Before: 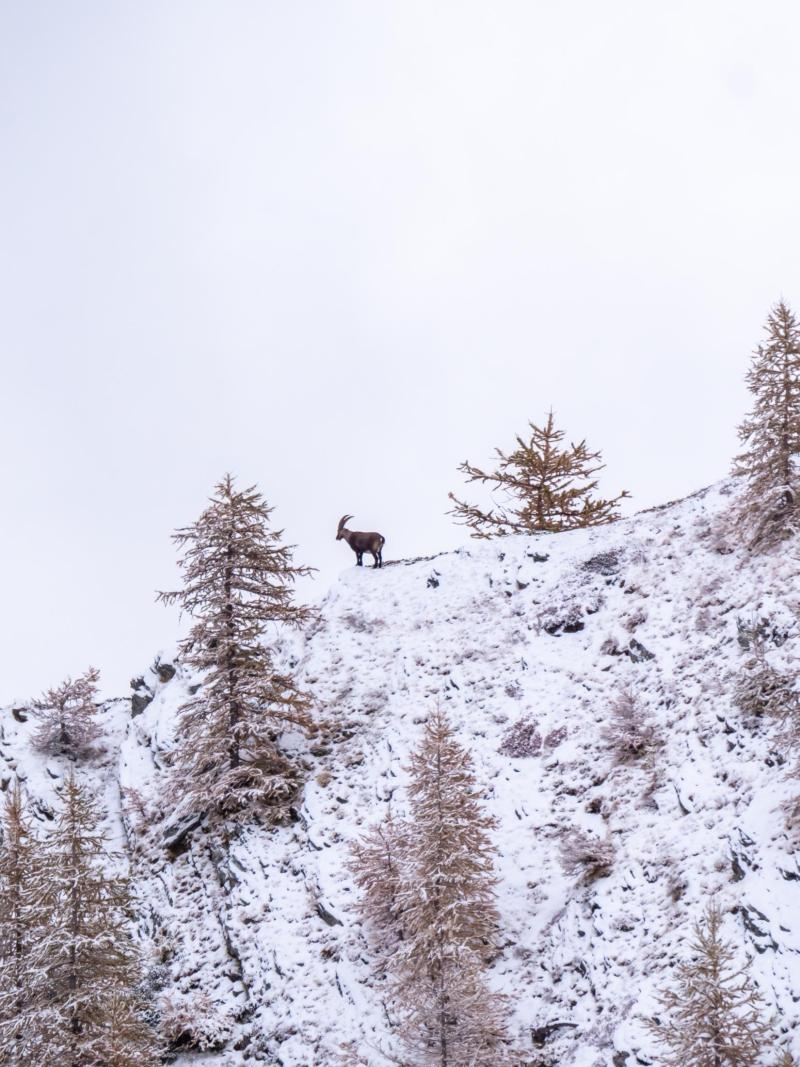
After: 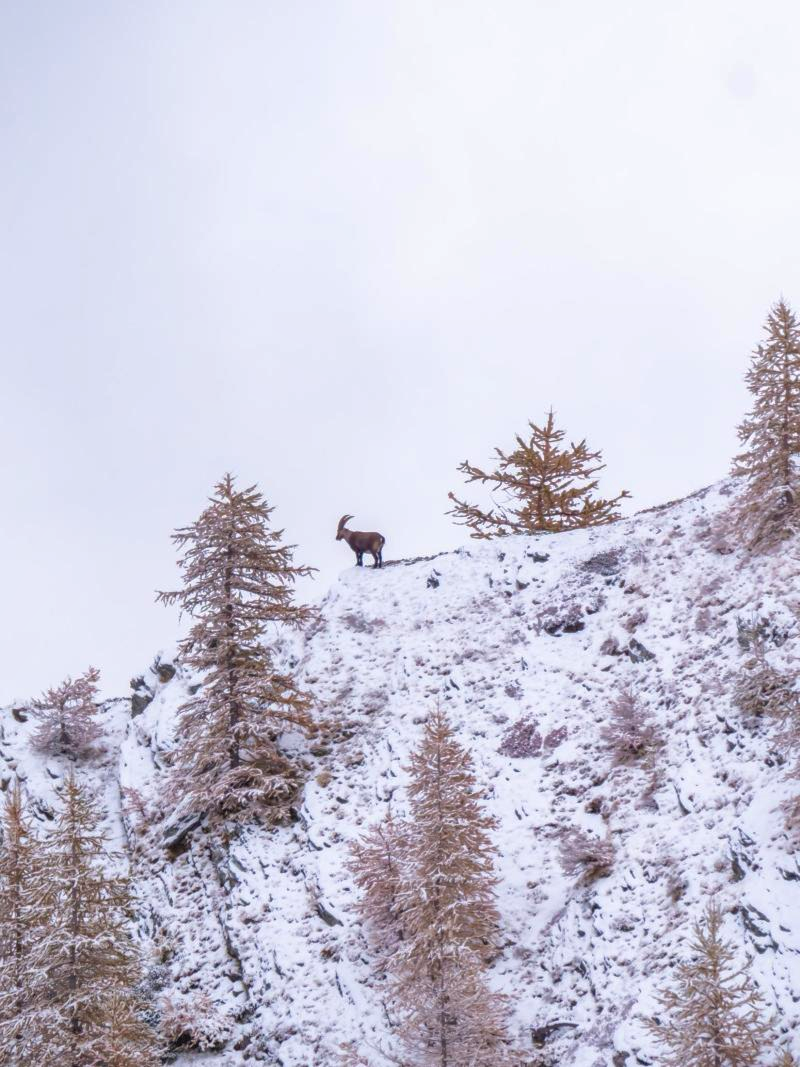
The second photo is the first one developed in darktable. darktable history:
tone curve: curves: ch0 [(0, 0) (0.003, 0.014) (0.011, 0.019) (0.025, 0.029) (0.044, 0.047) (0.069, 0.071) (0.1, 0.101) (0.136, 0.131) (0.177, 0.166) (0.224, 0.212) (0.277, 0.263) (0.335, 0.32) (0.399, 0.387) (0.468, 0.459) (0.543, 0.541) (0.623, 0.626) (0.709, 0.717) (0.801, 0.813) (0.898, 0.909) (1, 1)], preserve colors none
contrast brightness saturation: contrast 0.03, brightness 0.06, saturation 0.13
shadows and highlights: on, module defaults
